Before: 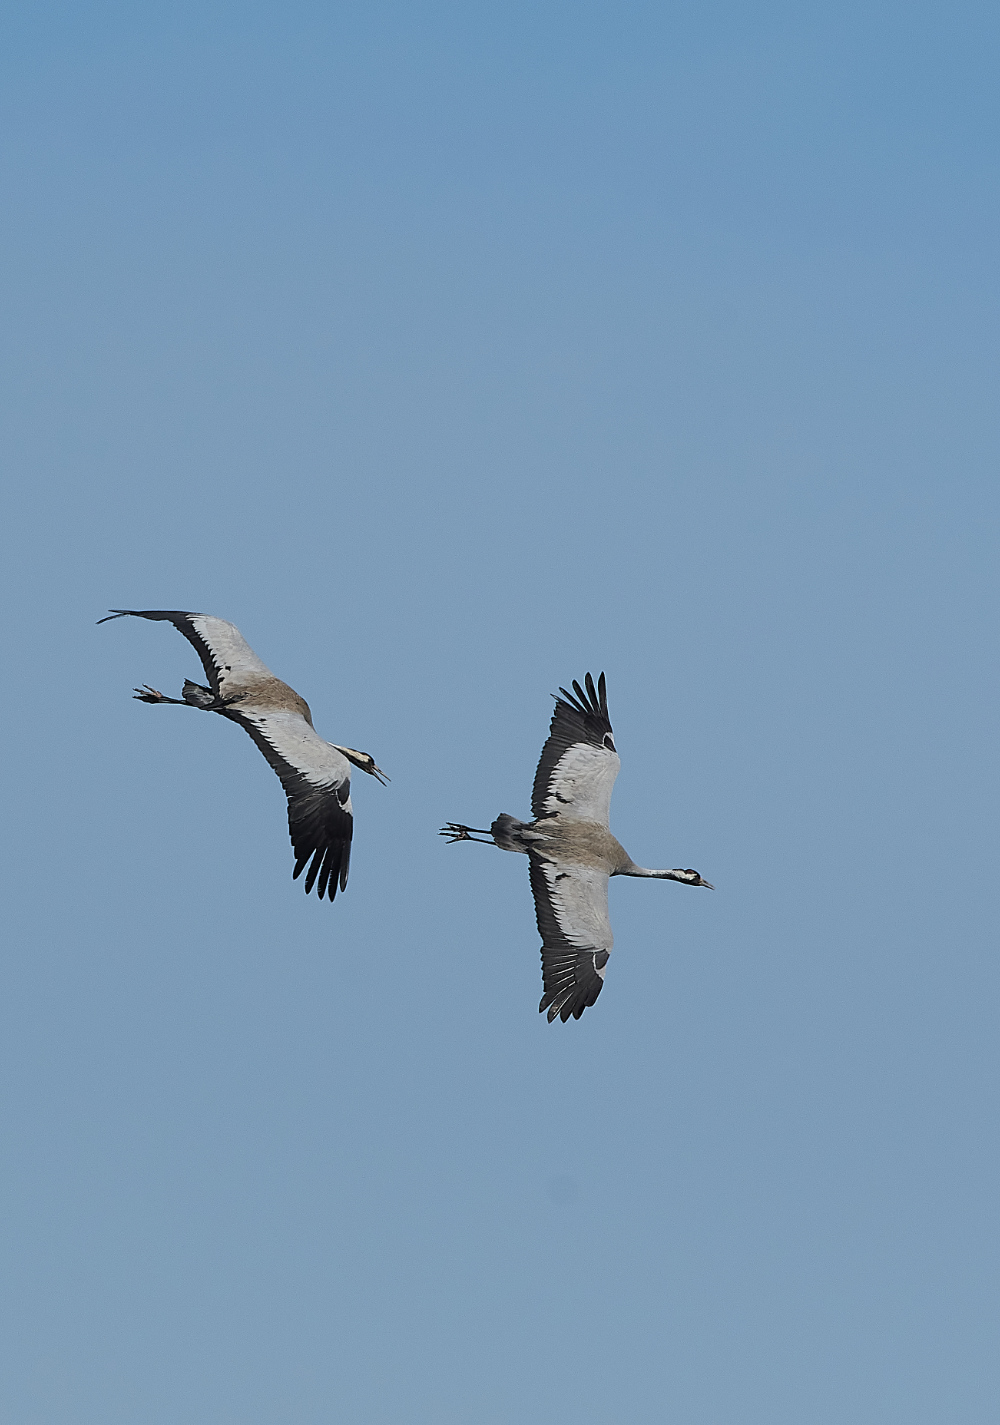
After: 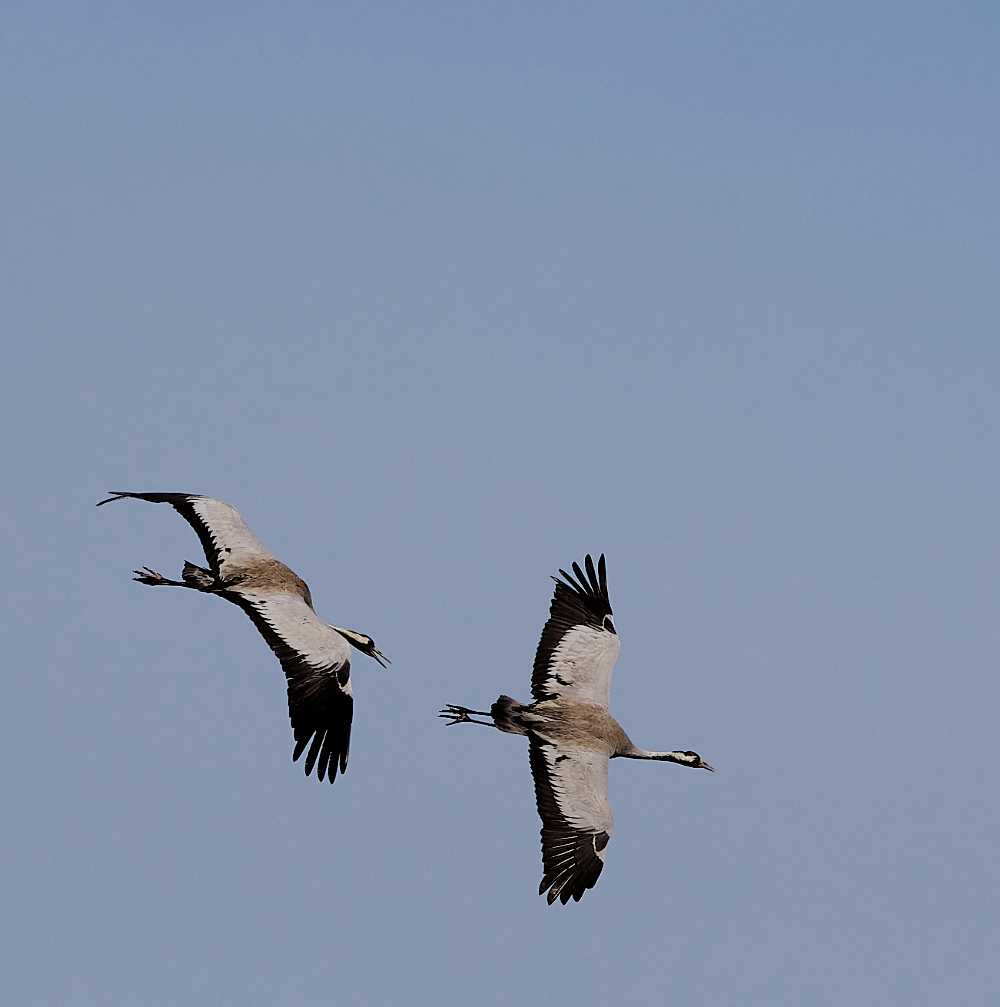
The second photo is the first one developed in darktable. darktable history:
rgb levels: mode RGB, independent channels, levels [[0, 0.5, 1], [0, 0.521, 1], [0, 0.536, 1]]
crop and rotate: top 8.293%, bottom 20.996%
filmic rgb: black relative exposure -5 EV, hardness 2.88, contrast 1.3
